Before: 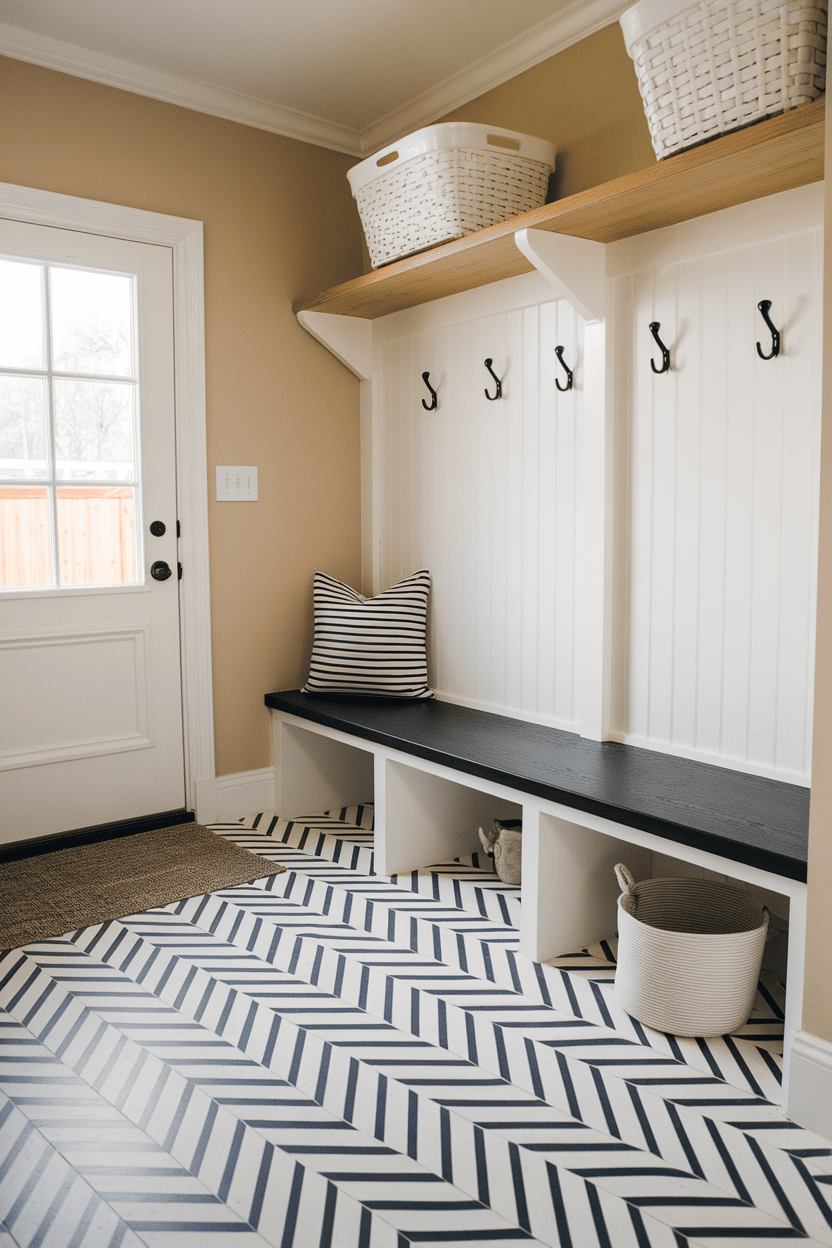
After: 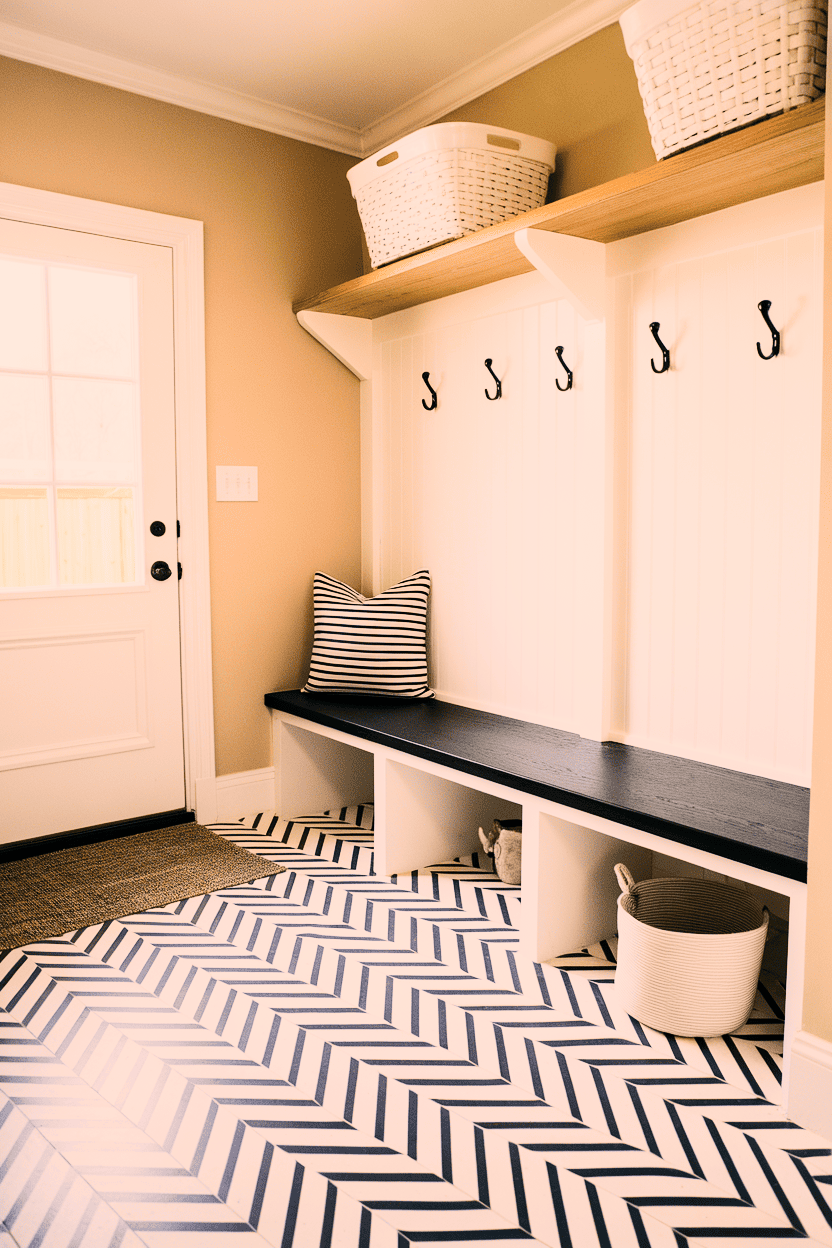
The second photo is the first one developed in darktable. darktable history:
contrast brightness saturation: contrast 0.4, brightness 0.05, saturation 0.25
color correction: highlights a* 11.96, highlights b* 11.58
exposure: black level correction 0, exposure 0.5 EV, compensate exposure bias true, compensate highlight preservation false
filmic rgb: black relative exposure -8.79 EV, white relative exposure 4.98 EV, threshold 3 EV, target black luminance 0%, hardness 3.77, latitude 66.33%, contrast 0.822, shadows ↔ highlights balance 20%, color science v5 (2021), contrast in shadows safe, contrast in highlights safe, enable highlight reconstruction true
